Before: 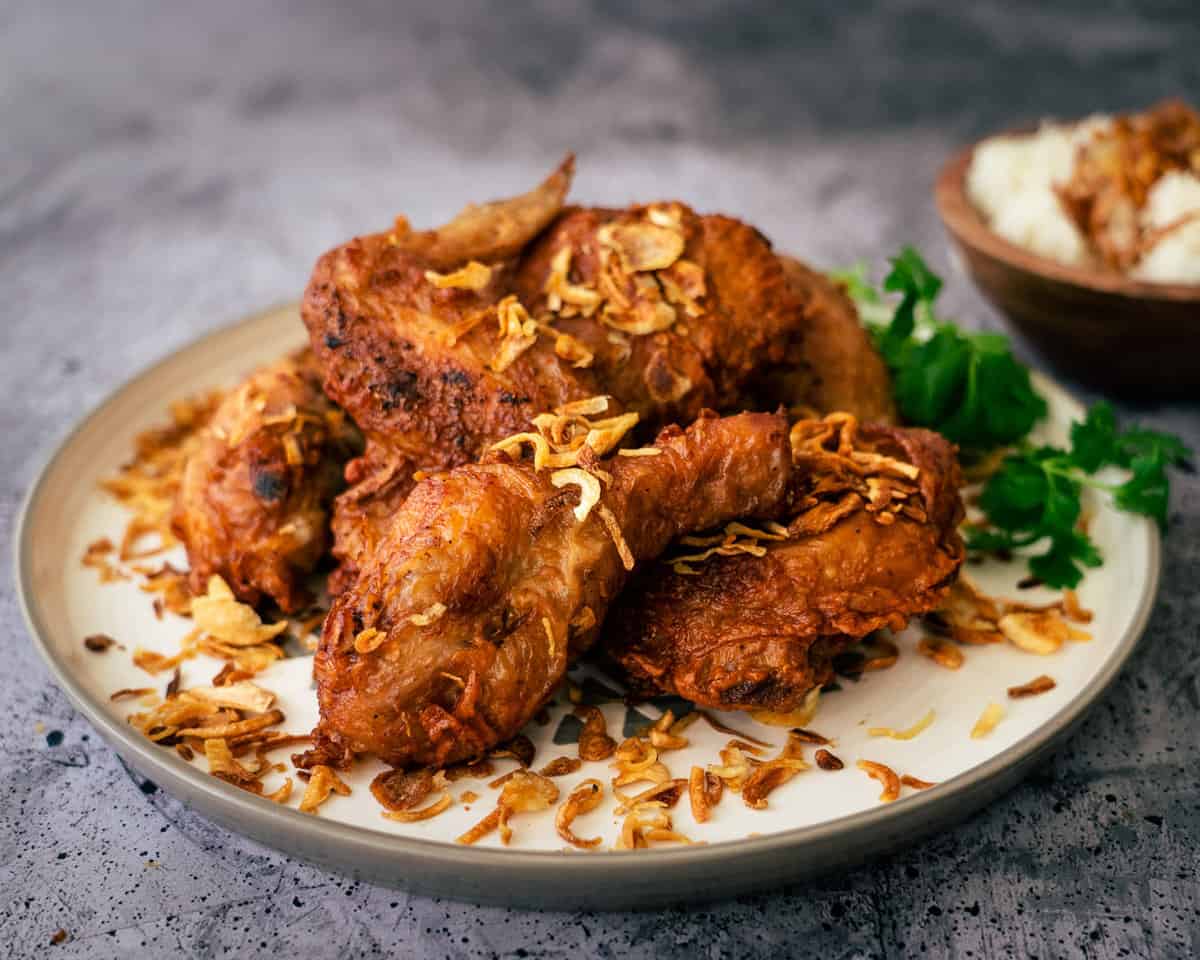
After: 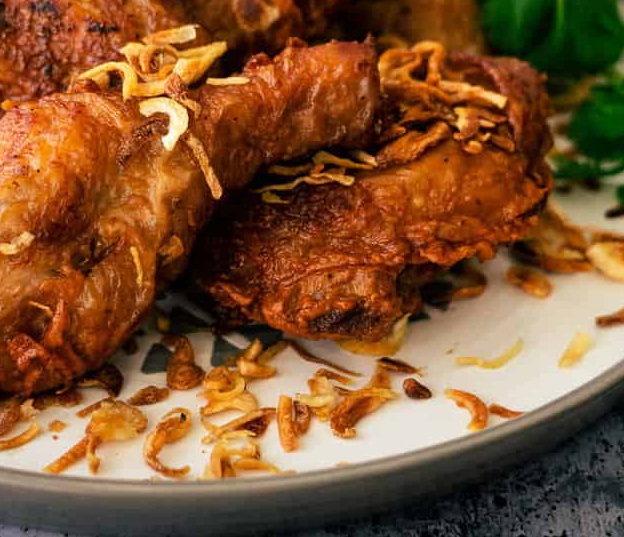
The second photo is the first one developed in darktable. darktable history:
crop: left 34.337%, top 38.694%, right 13.642%, bottom 5.344%
